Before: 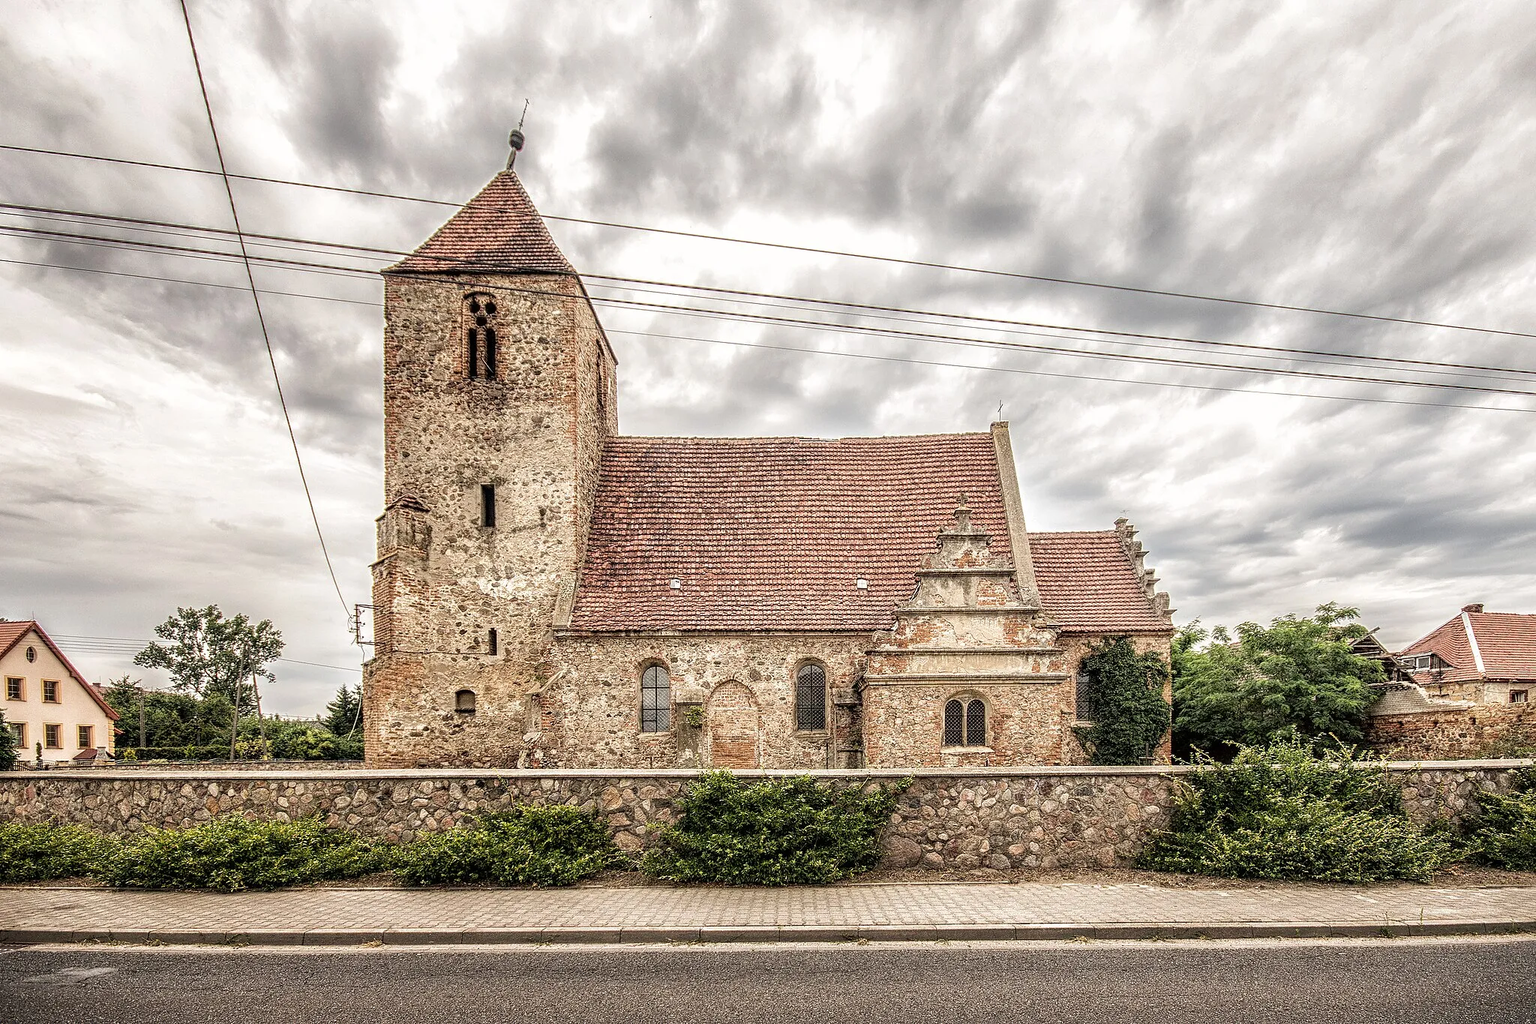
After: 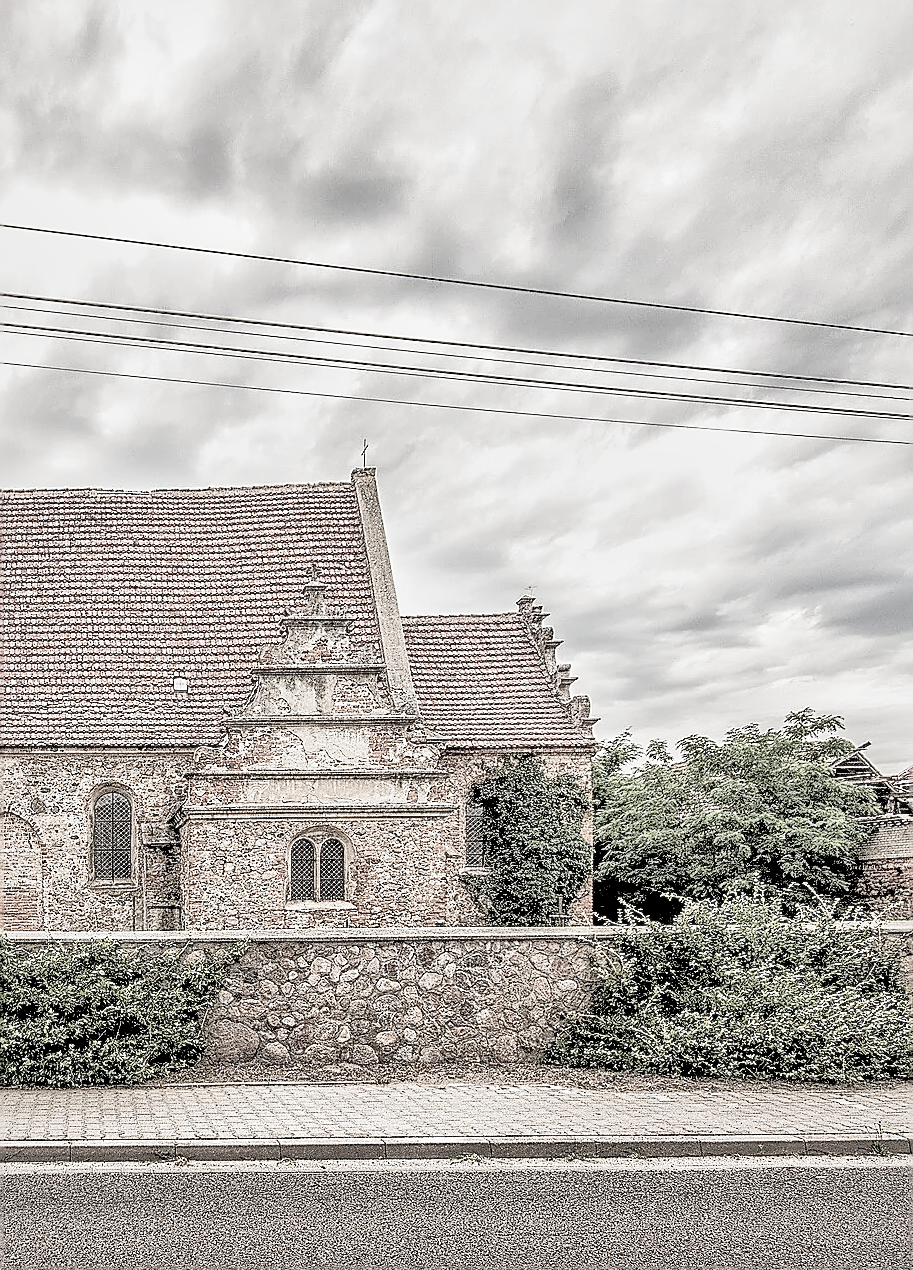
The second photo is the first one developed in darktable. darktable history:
exposure: black level correction 0.001, exposure 0.5 EV, compensate exposure bias true, compensate highlight preservation false
crop: left 47.35%, top 6.887%, right 8.067%
sharpen: radius 1.418, amount 1.257, threshold 0.778
local contrast: mode bilateral grid, contrast 21, coarseness 50, detail 171%, midtone range 0.2
filmic rgb: black relative exposure -5.14 EV, white relative exposure 3.99 EV, hardness 2.89, contrast 1.409, highlights saturation mix -29.57%, color science v5 (2021), contrast in shadows safe, contrast in highlights safe
tone equalizer: -7 EV 0.164 EV, -6 EV 0.624 EV, -5 EV 1.13 EV, -4 EV 1.3 EV, -3 EV 1.18 EV, -2 EV 0.6 EV, -1 EV 0.153 EV, mask exposure compensation -0.496 EV
